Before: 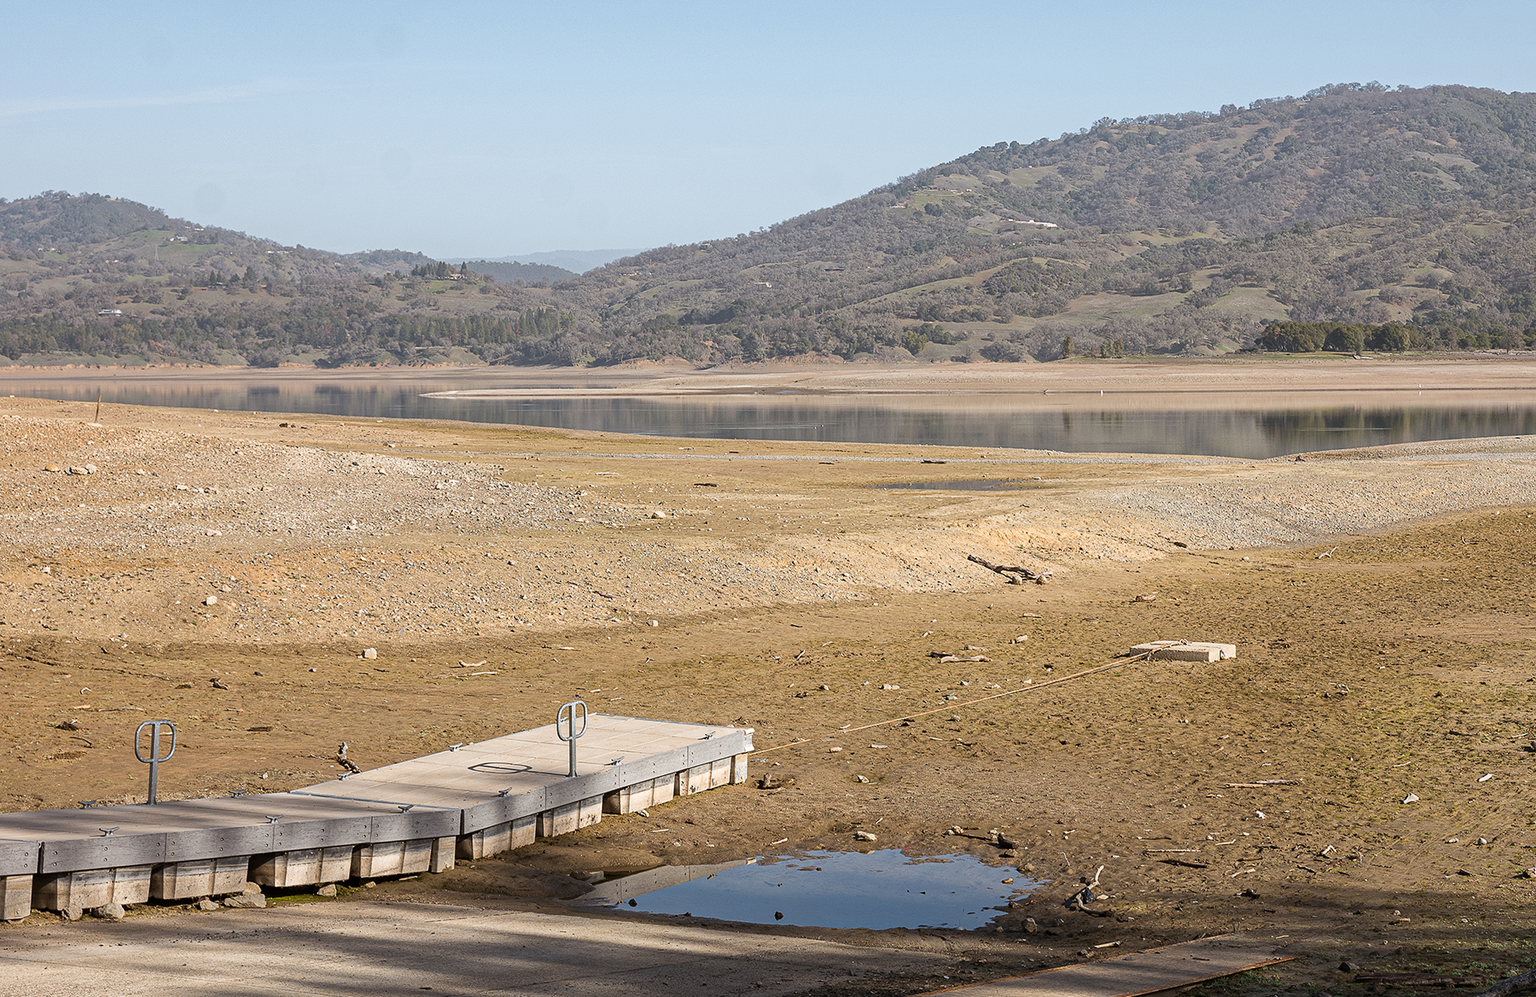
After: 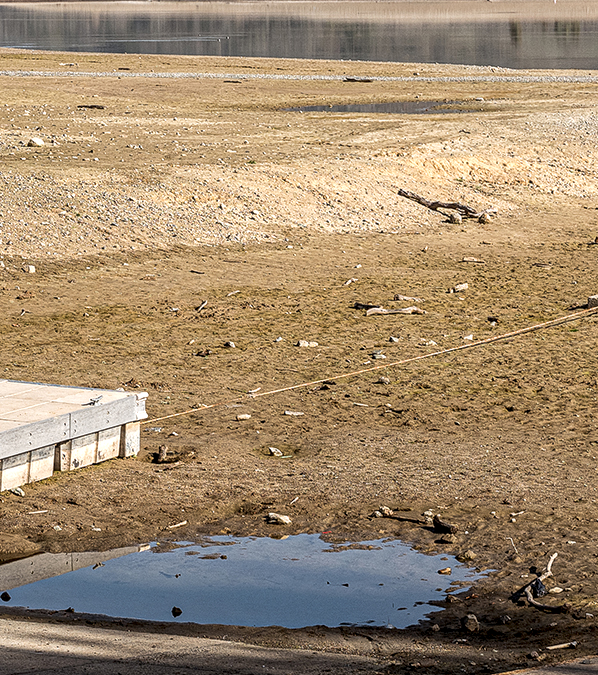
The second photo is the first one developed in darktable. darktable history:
crop: left 40.927%, top 39.491%, right 25.824%, bottom 2.714%
local contrast: detail 152%
